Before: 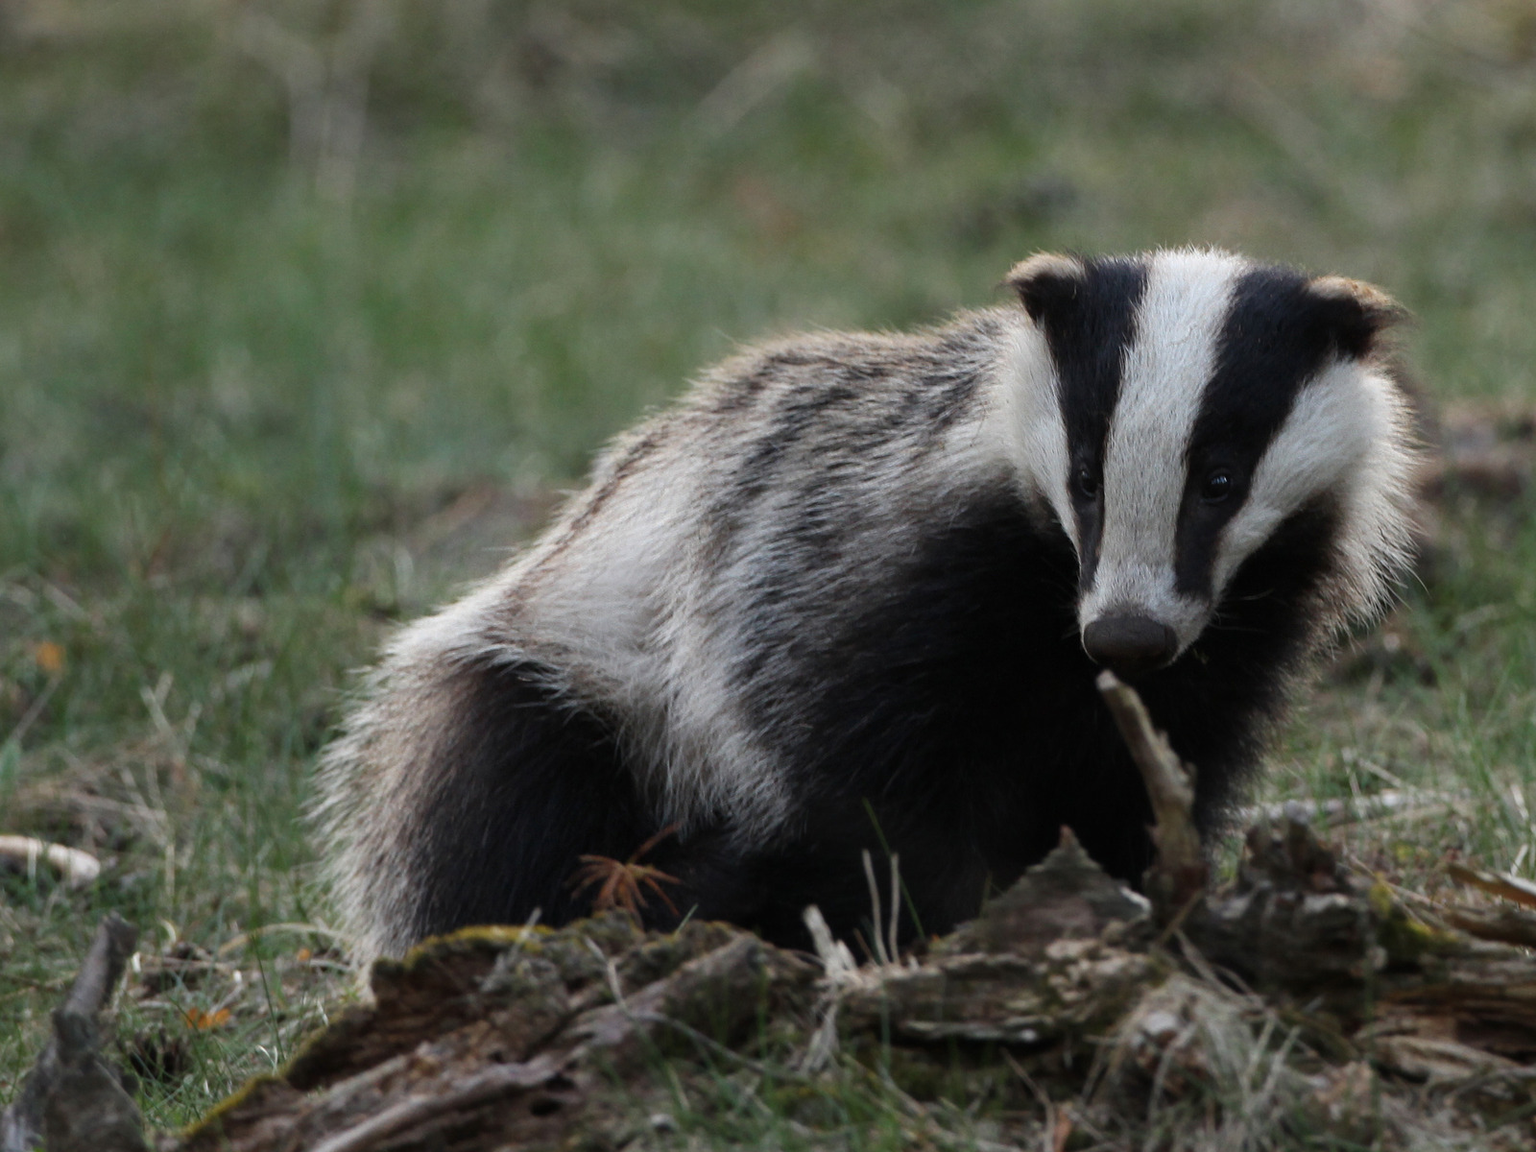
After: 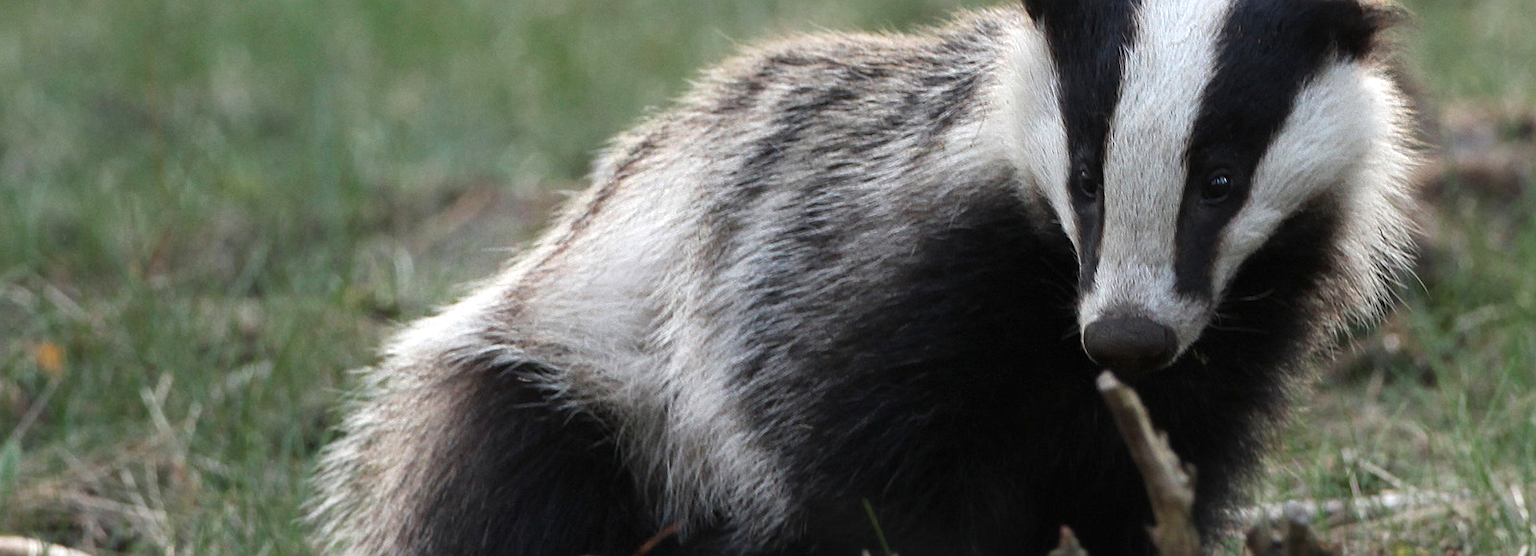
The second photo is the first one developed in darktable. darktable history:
sharpen: radius 1.272, amount 0.305, threshold 0
crop and rotate: top 26.056%, bottom 25.543%
exposure: exposure 0.507 EV, compensate highlight preservation false
tone equalizer: on, module defaults
